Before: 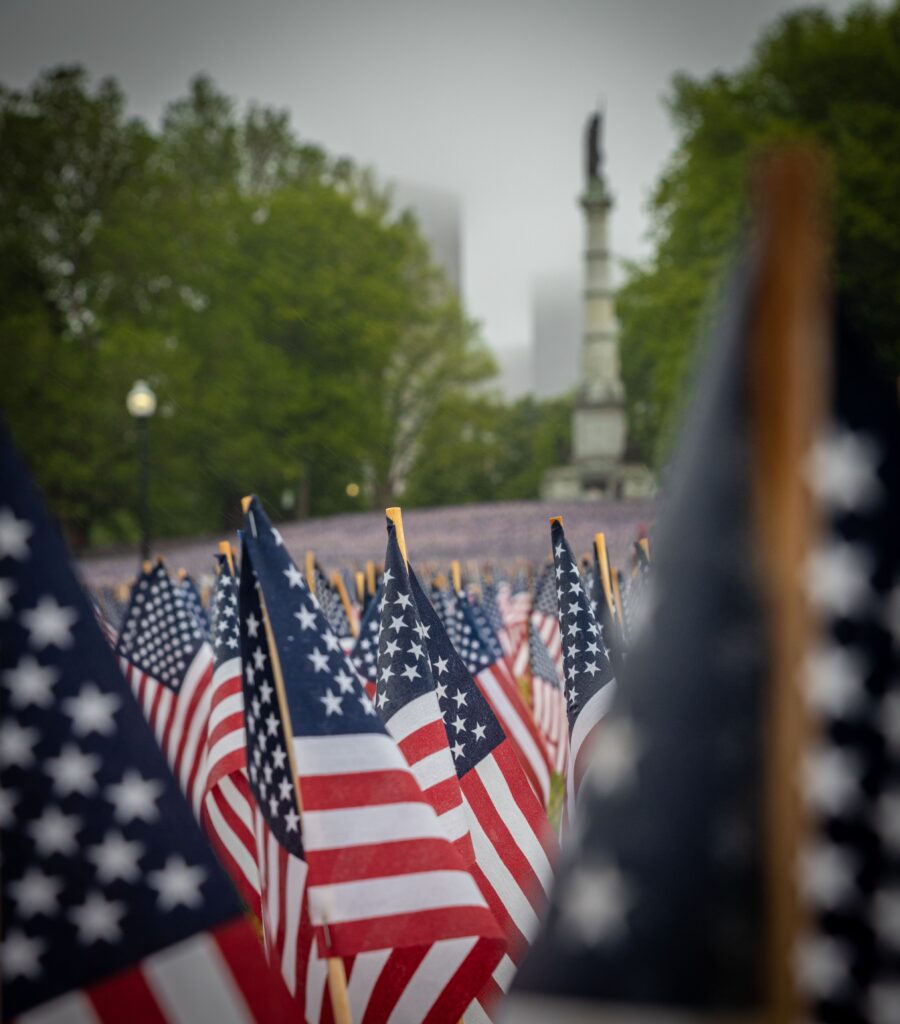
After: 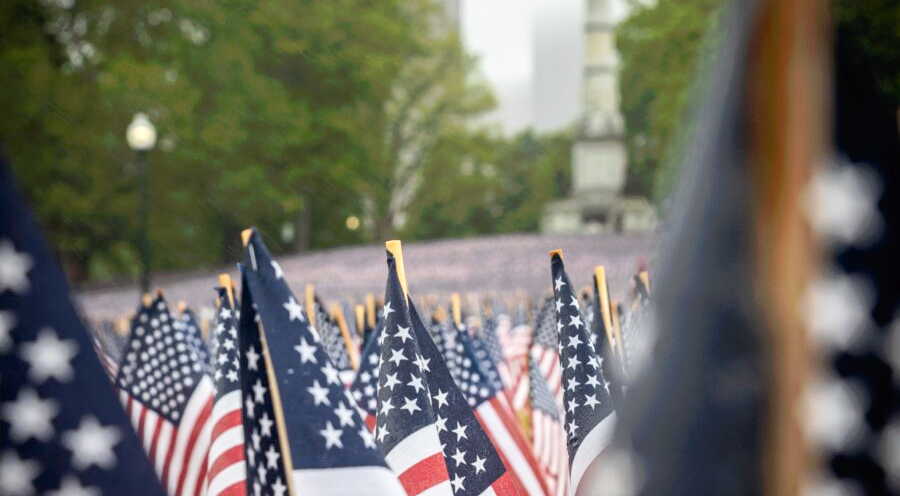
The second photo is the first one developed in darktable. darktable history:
crop and rotate: top 26.117%, bottom 25.414%
tone curve: curves: ch0 [(0, 0) (0.003, 0.013) (0.011, 0.017) (0.025, 0.035) (0.044, 0.093) (0.069, 0.146) (0.1, 0.179) (0.136, 0.243) (0.177, 0.294) (0.224, 0.332) (0.277, 0.412) (0.335, 0.454) (0.399, 0.531) (0.468, 0.611) (0.543, 0.669) (0.623, 0.738) (0.709, 0.823) (0.801, 0.881) (0.898, 0.951) (1, 1)], preserve colors none
tone equalizer: -8 EV -0.412 EV, -7 EV -0.362 EV, -6 EV -0.356 EV, -5 EV -0.248 EV, -3 EV 0.189 EV, -2 EV 0.352 EV, -1 EV 0.398 EV, +0 EV 0.389 EV, edges refinement/feathering 500, mask exposure compensation -1.57 EV, preserve details no
